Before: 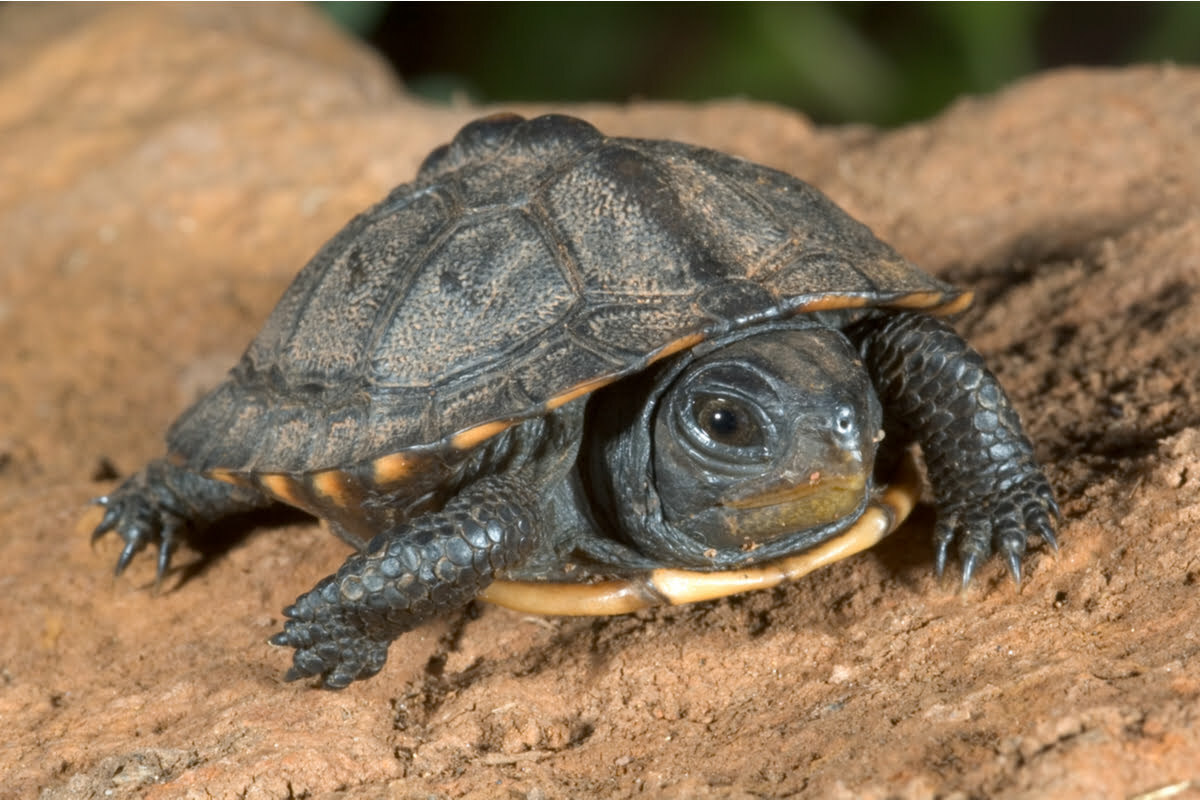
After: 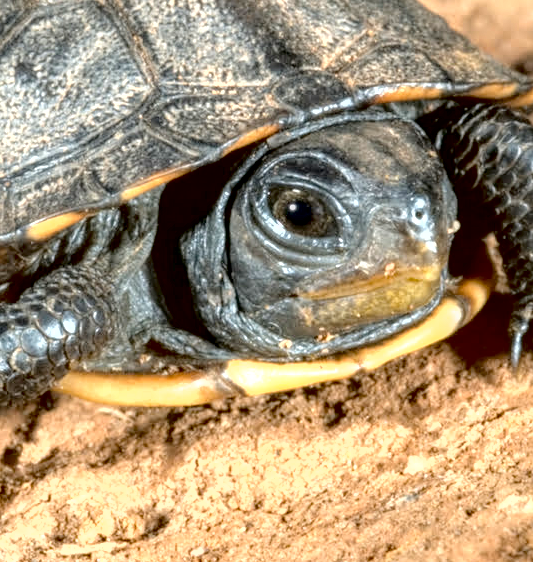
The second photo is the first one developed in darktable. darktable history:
crop: left 35.432%, top 26.233%, right 20.145%, bottom 3.432%
fill light: exposure -2 EV, width 8.6
local contrast: on, module defaults
exposure: black level correction 0.011, exposure 1.088 EV, compensate exposure bias true, compensate highlight preservation false
